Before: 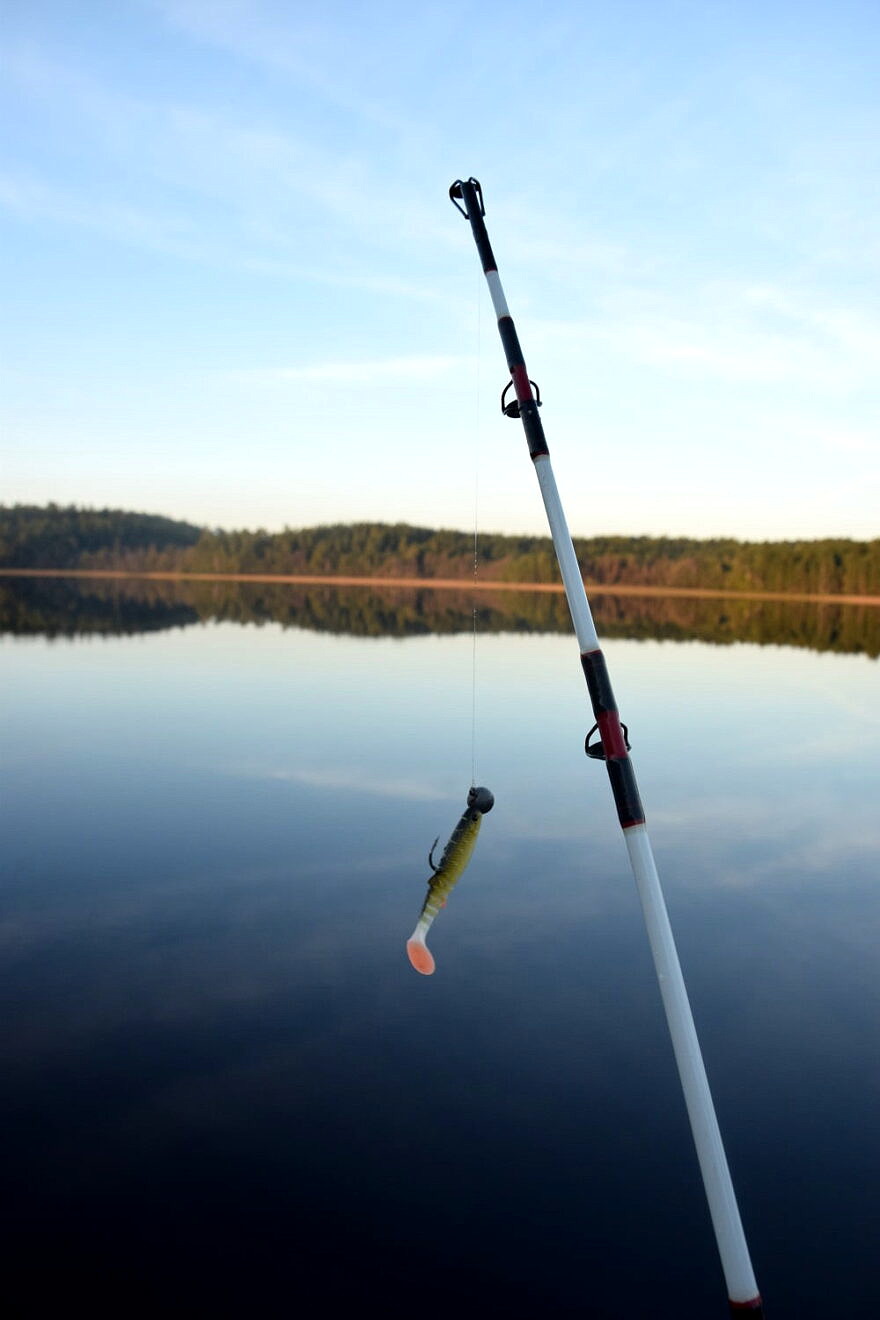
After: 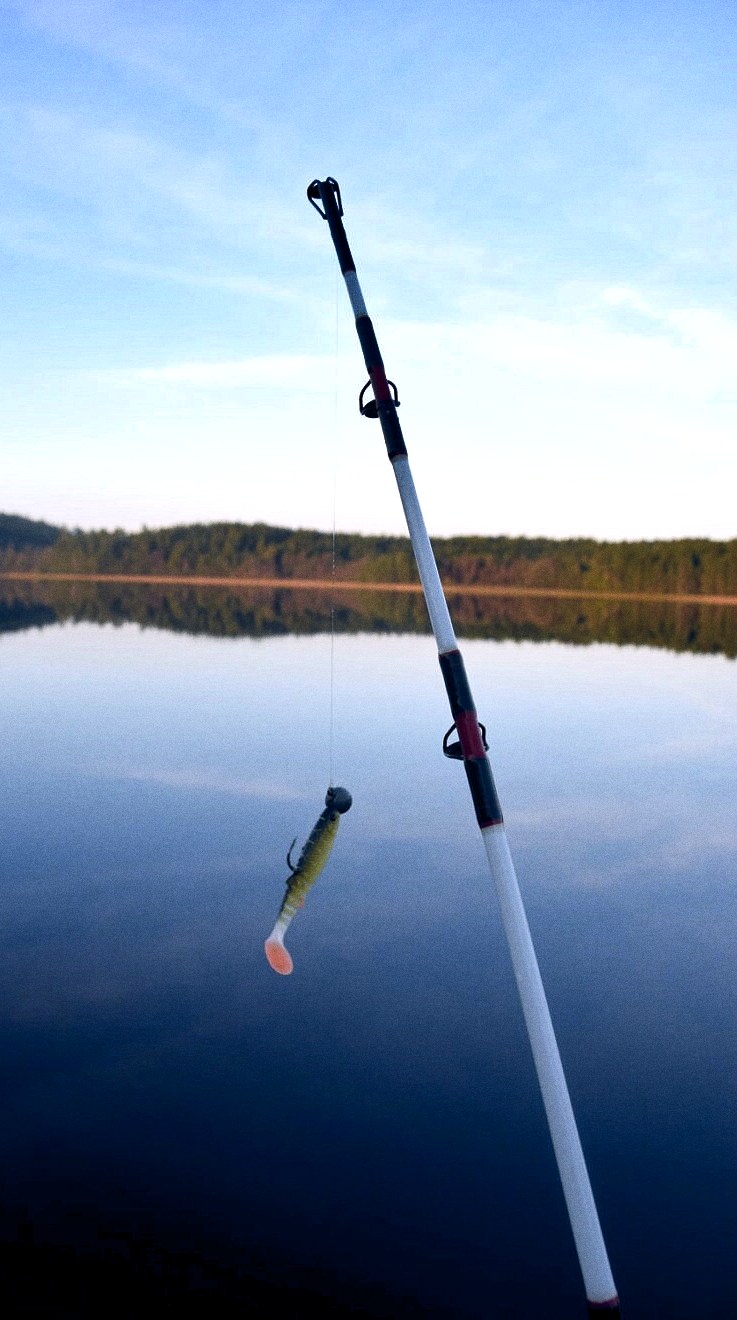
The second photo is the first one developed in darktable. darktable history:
crop: left 16.145%
white balance: red 0.948, green 1.02, blue 1.176
color balance rgb: shadows lift › hue 87.51°, highlights gain › chroma 3.21%, highlights gain › hue 55.1°, global offset › chroma 0.15%, global offset › hue 253.66°, linear chroma grading › global chroma 0.5%
grain: on, module defaults
shadows and highlights: shadows 12, white point adjustment 1.2, soften with gaussian
